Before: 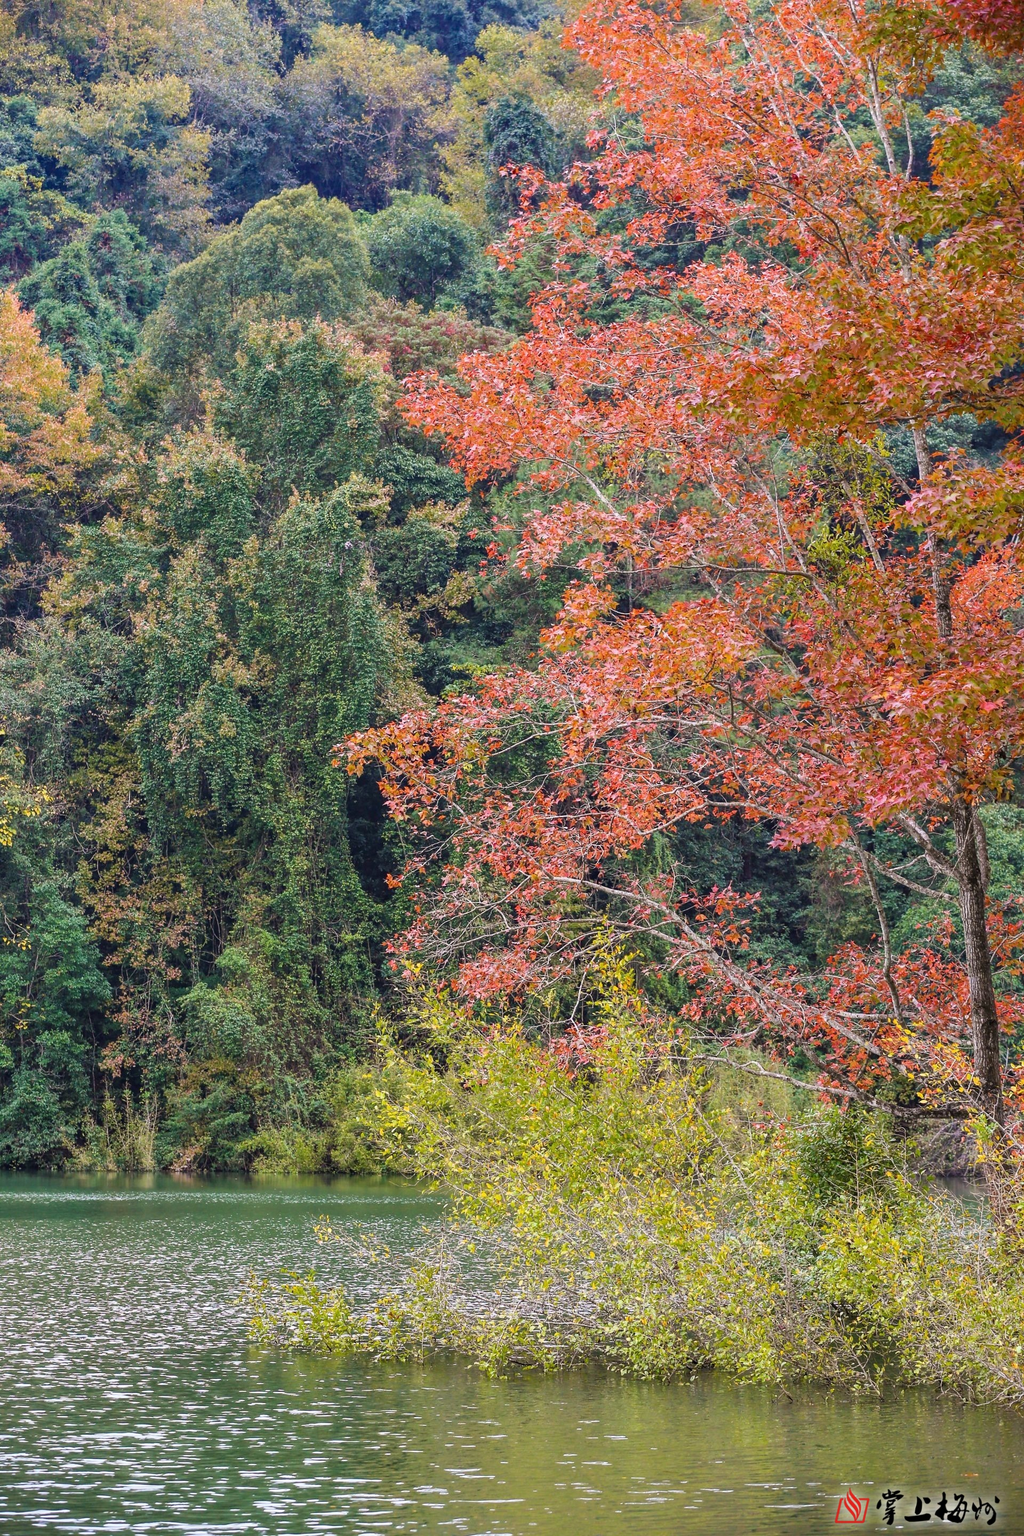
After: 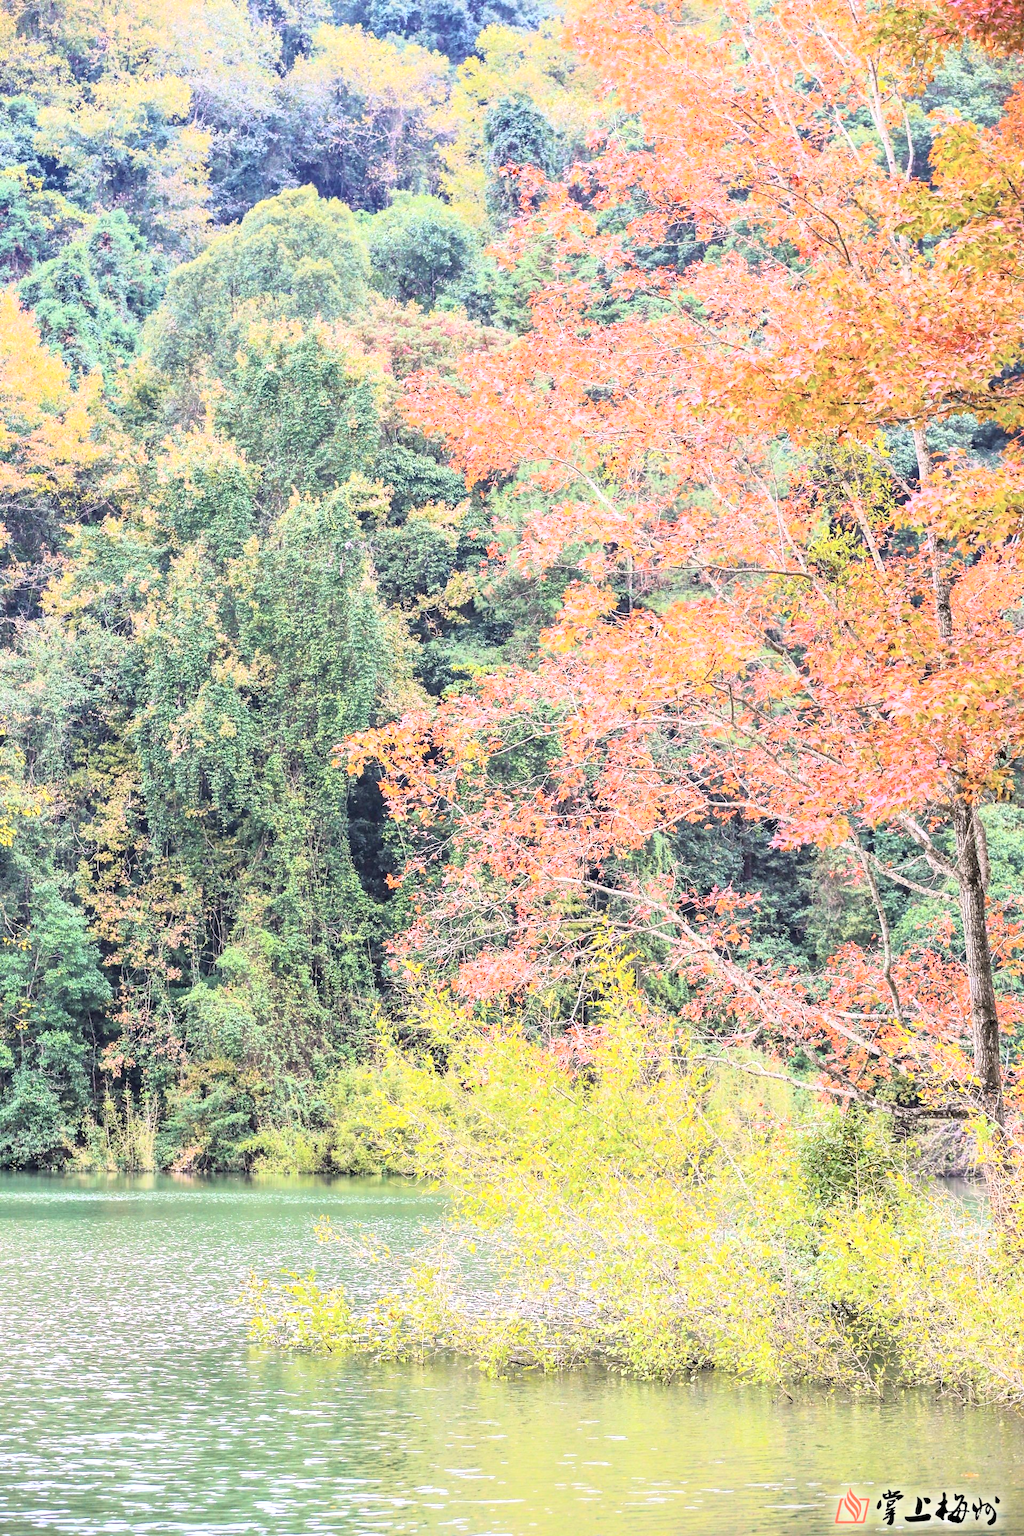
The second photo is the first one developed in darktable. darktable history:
exposure: exposure 0.566 EV, compensate highlight preservation false
tone curve: curves: ch0 [(0, 0) (0.003, 0.003) (0.011, 0.012) (0.025, 0.028) (0.044, 0.049) (0.069, 0.091) (0.1, 0.144) (0.136, 0.21) (0.177, 0.277) (0.224, 0.352) (0.277, 0.433) (0.335, 0.523) (0.399, 0.613) (0.468, 0.702) (0.543, 0.79) (0.623, 0.867) (0.709, 0.916) (0.801, 0.946) (0.898, 0.972) (1, 1)], color space Lab, independent channels, preserve colors none
